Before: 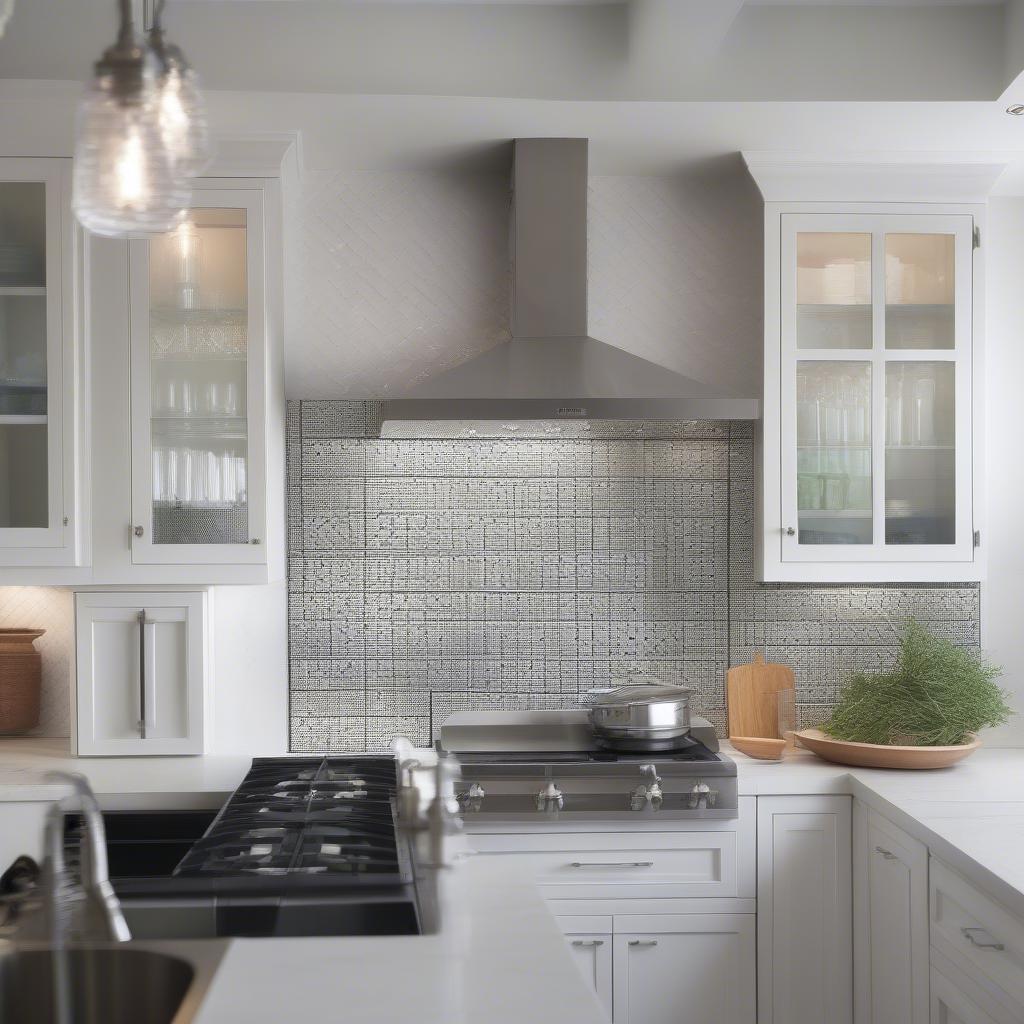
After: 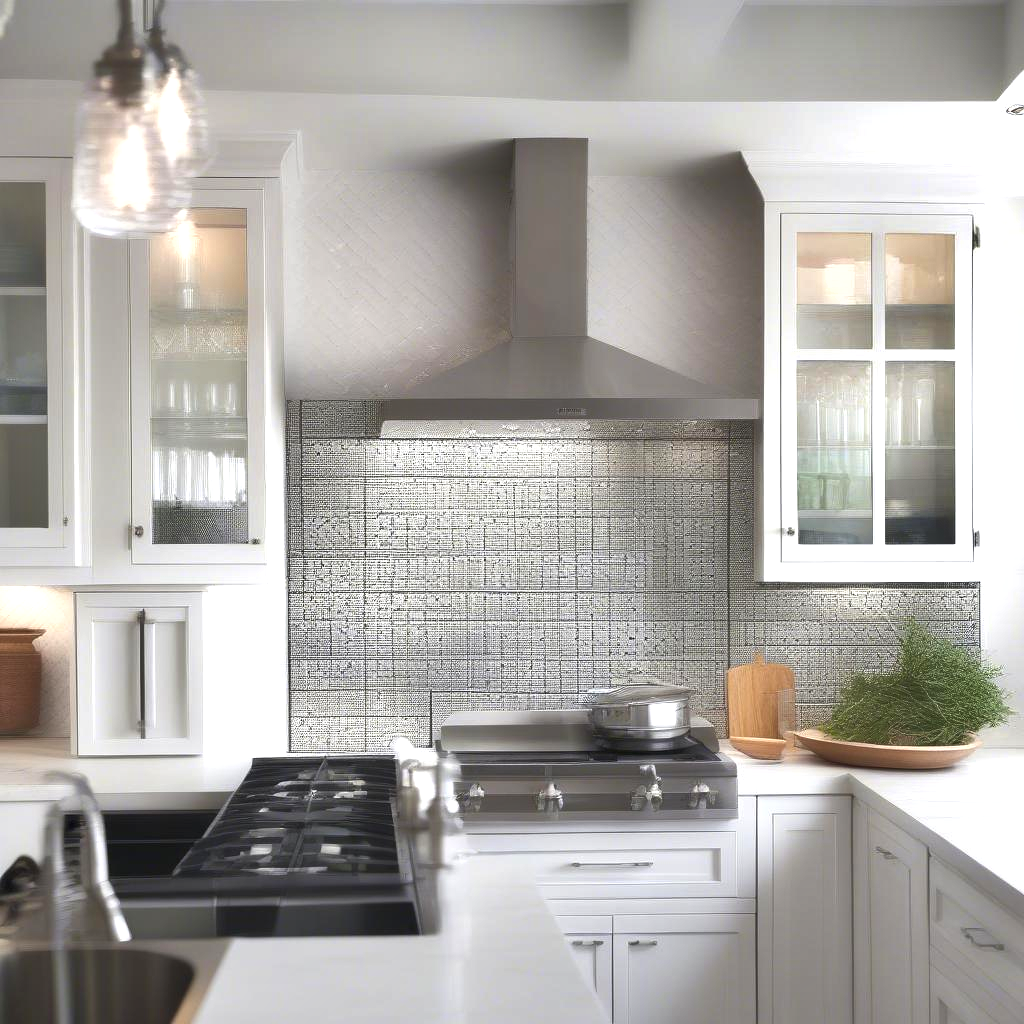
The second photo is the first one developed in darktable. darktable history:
exposure: black level correction 0, exposure 0.703 EV, compensate exposure bias true, compensate highlight preservation false
shadows and highlights: soften with gaussian
